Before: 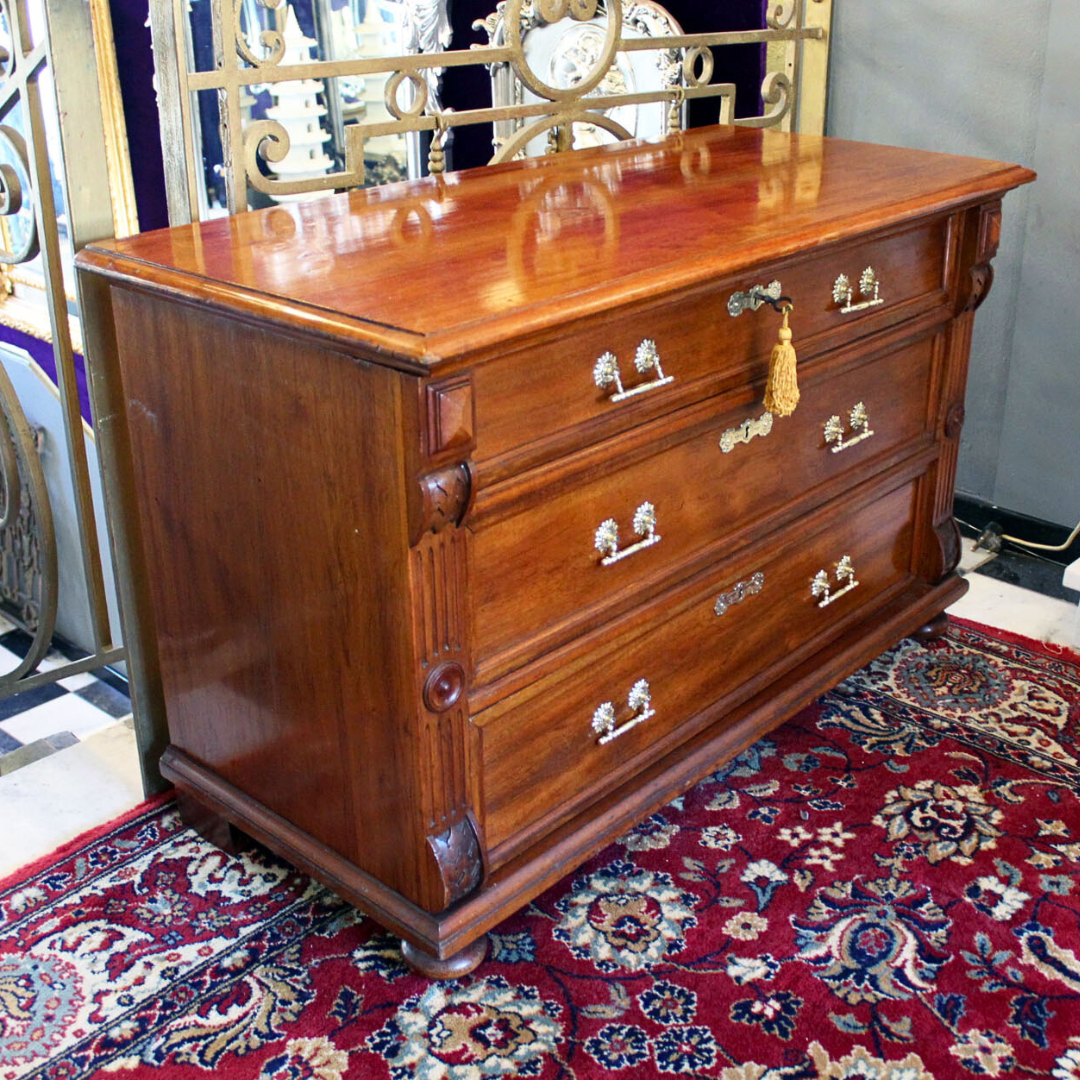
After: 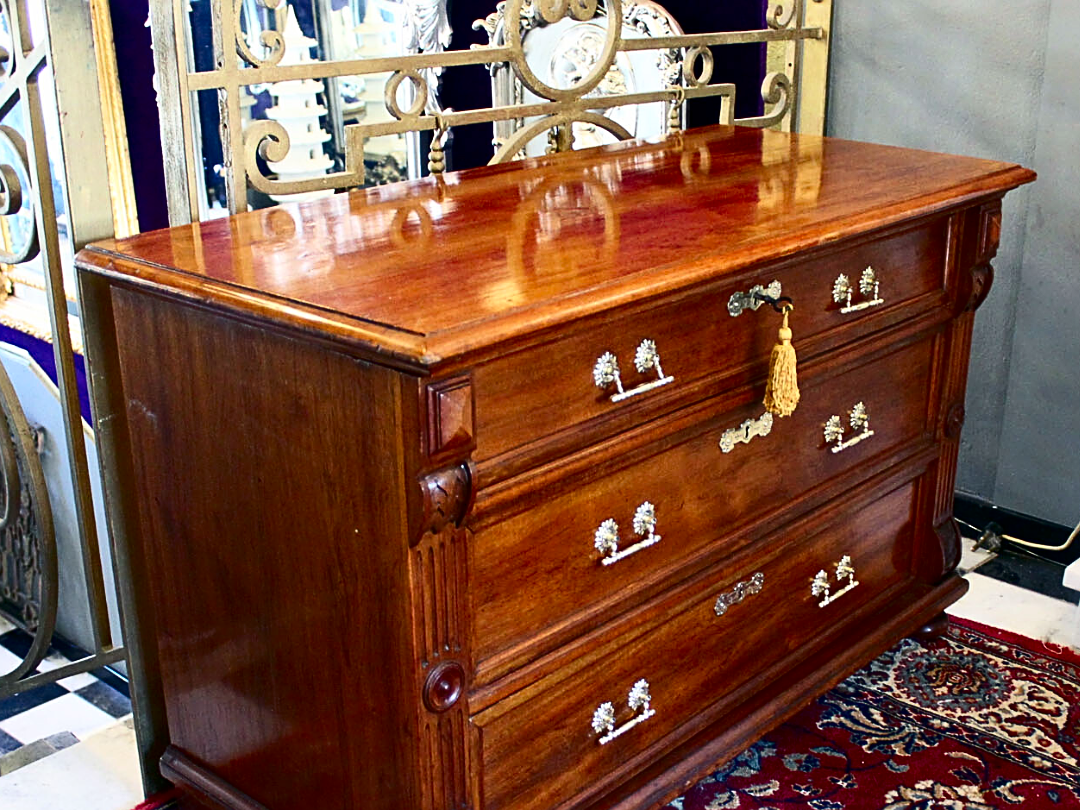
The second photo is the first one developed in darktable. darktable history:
crop: bottom 24.967%
contrast brightness saturation: contrast 0.2, brightness -0.11, saturation 0.1
sharpen: on, module defaults
